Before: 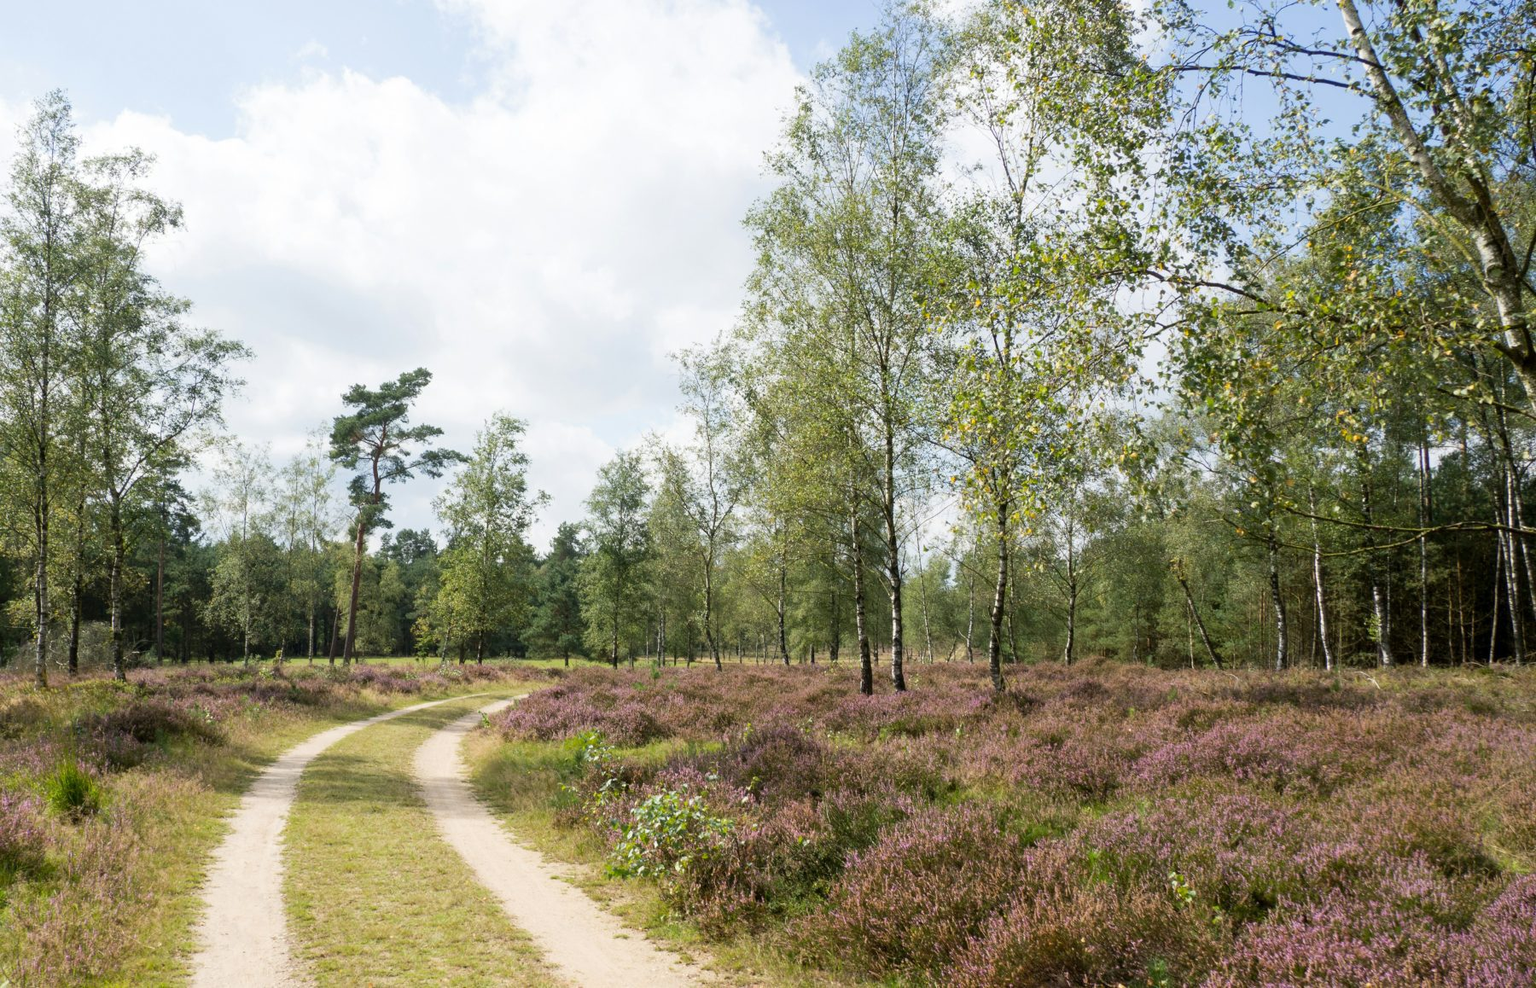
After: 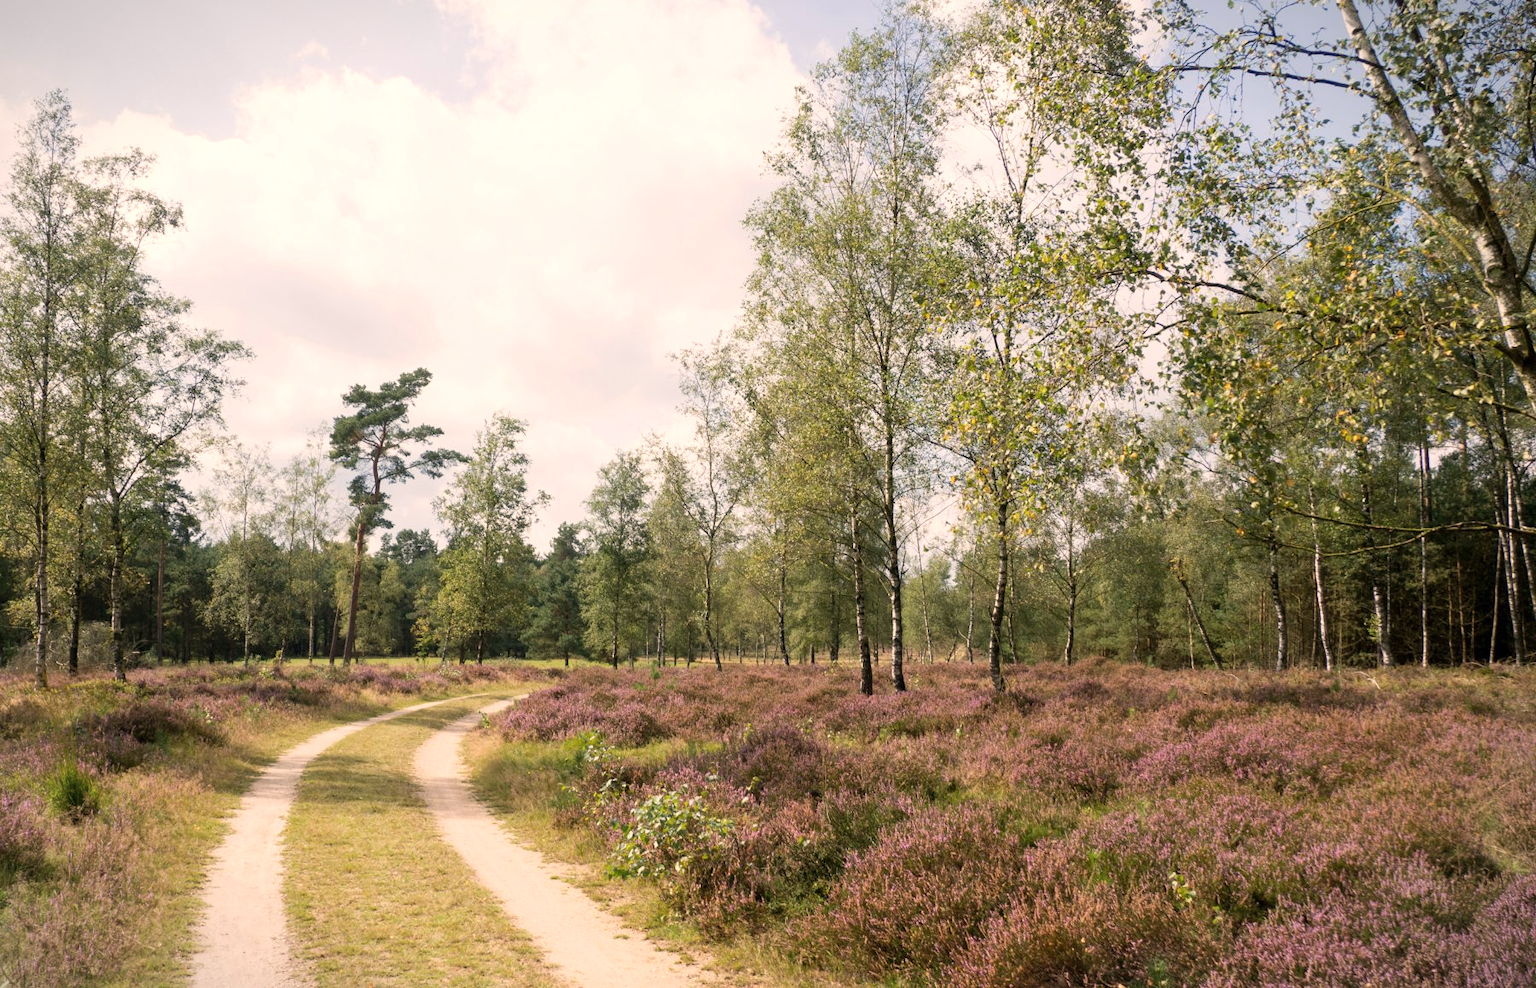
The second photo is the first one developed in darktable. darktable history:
contrast brightness saturation: saturation -0.05
white balance: red 1.127, blue 0.943
vignetting: fall-off start 100%, fall-off radius 64.94%, automatic ratio true, unbound false
